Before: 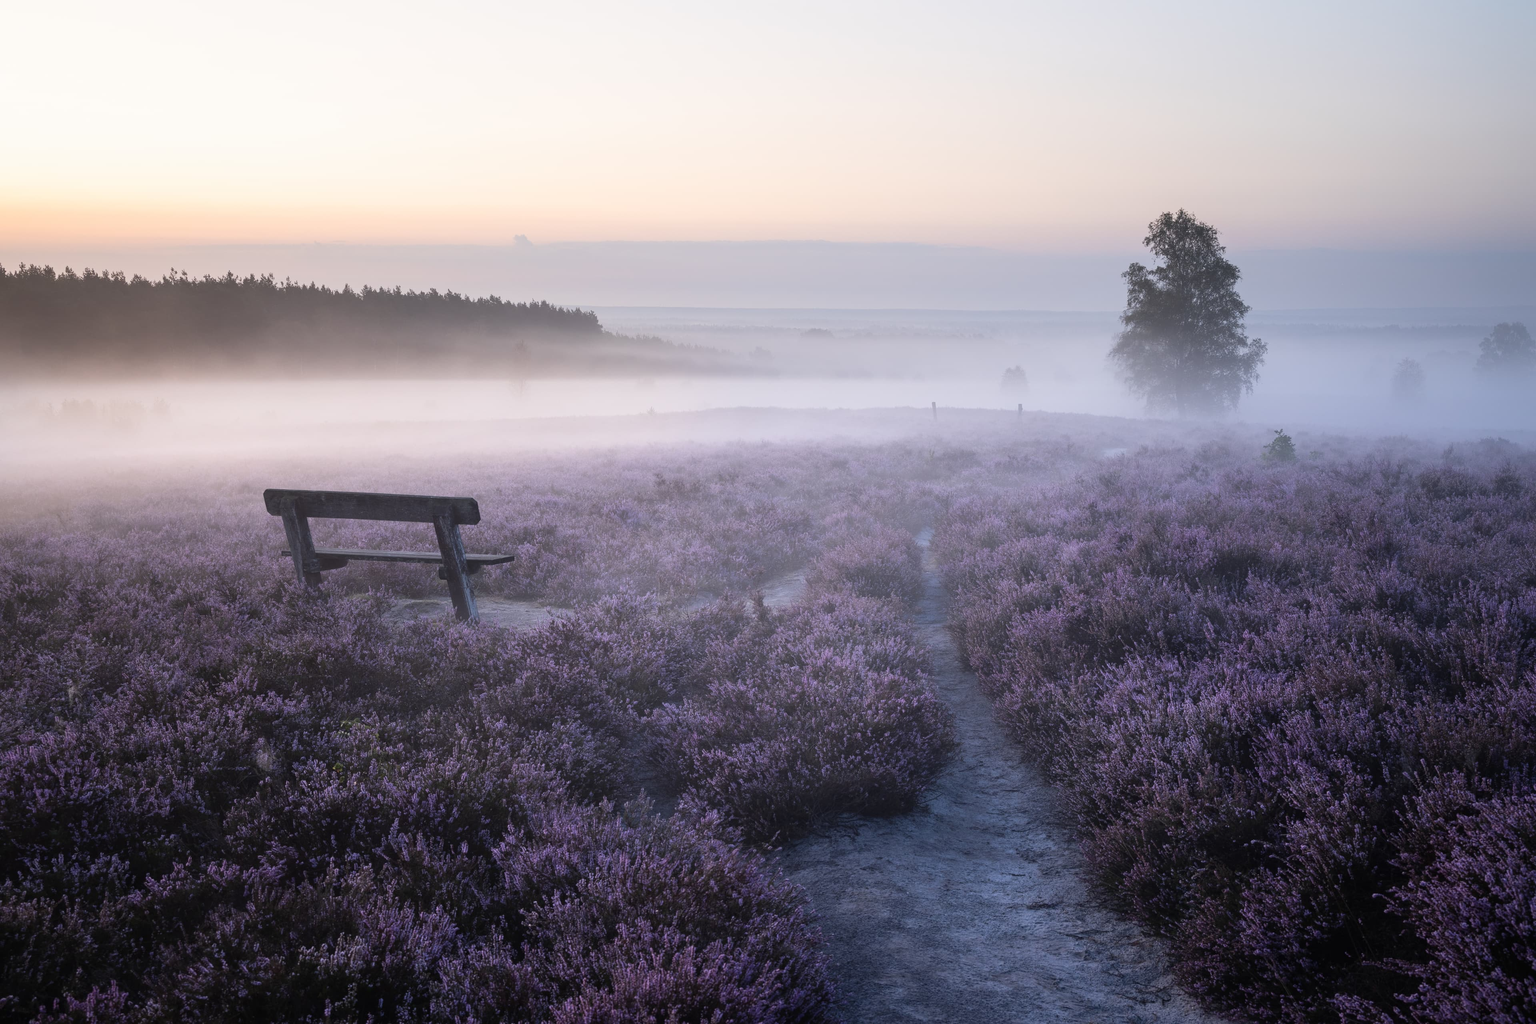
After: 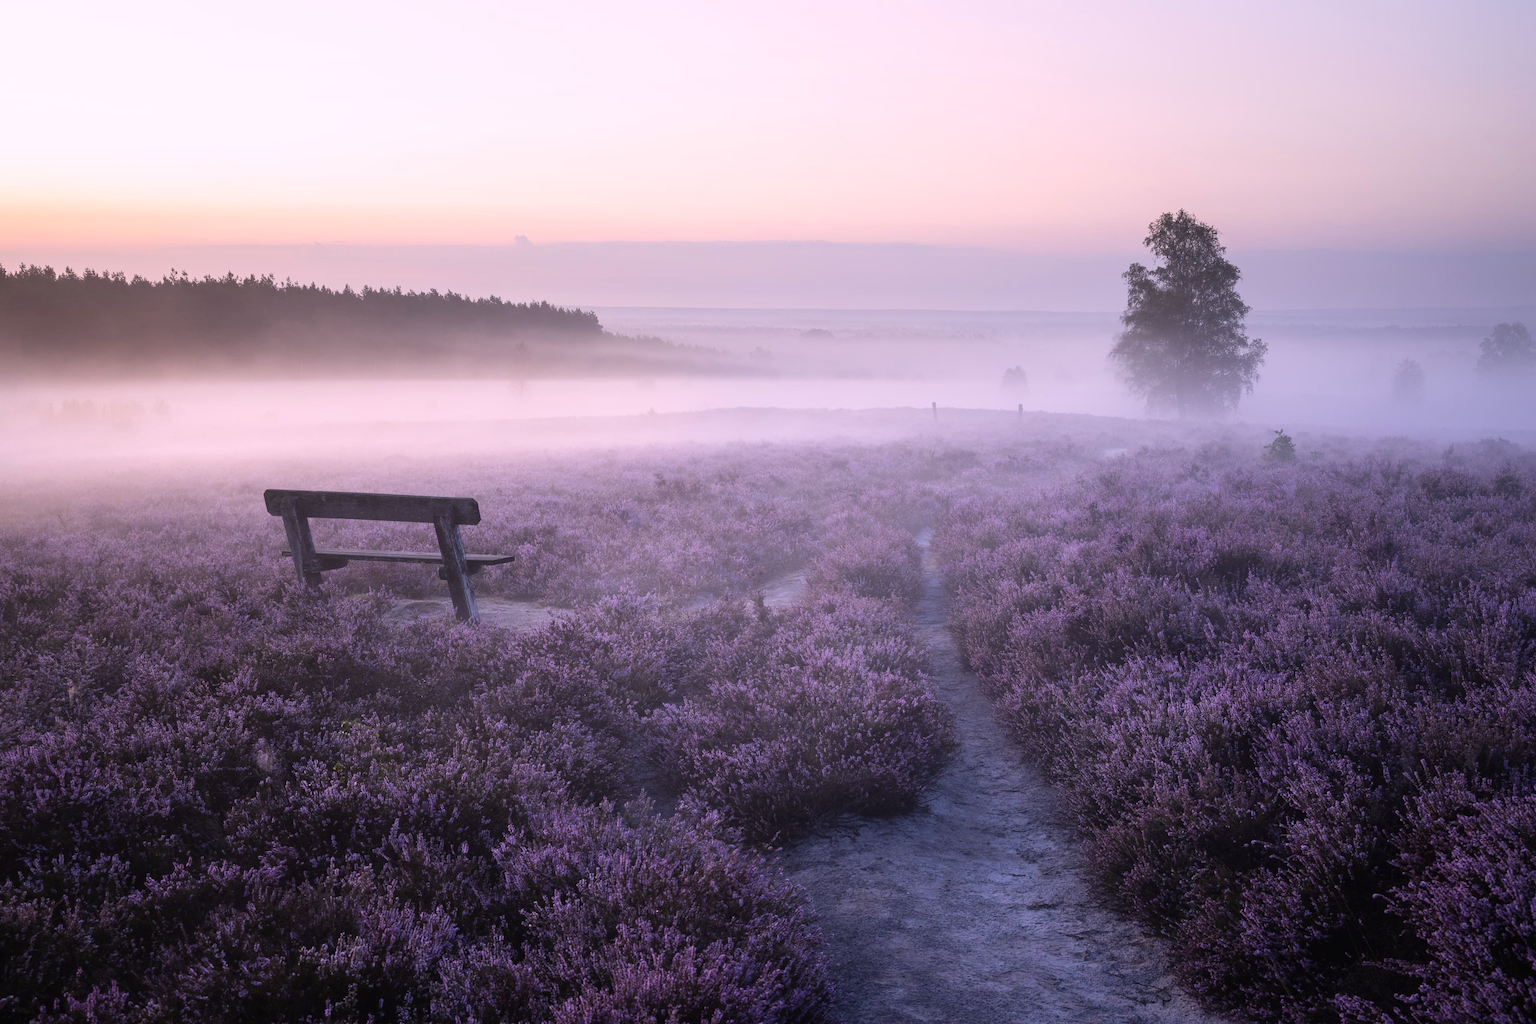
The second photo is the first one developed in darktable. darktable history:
color calibration: output R [1.063, -0.012, -0.003, 0], output B [-0.079, 0.047, 1, 0], illuminant as shot in camera, x 0.358, y 0.373, temperature 4628.91 K
